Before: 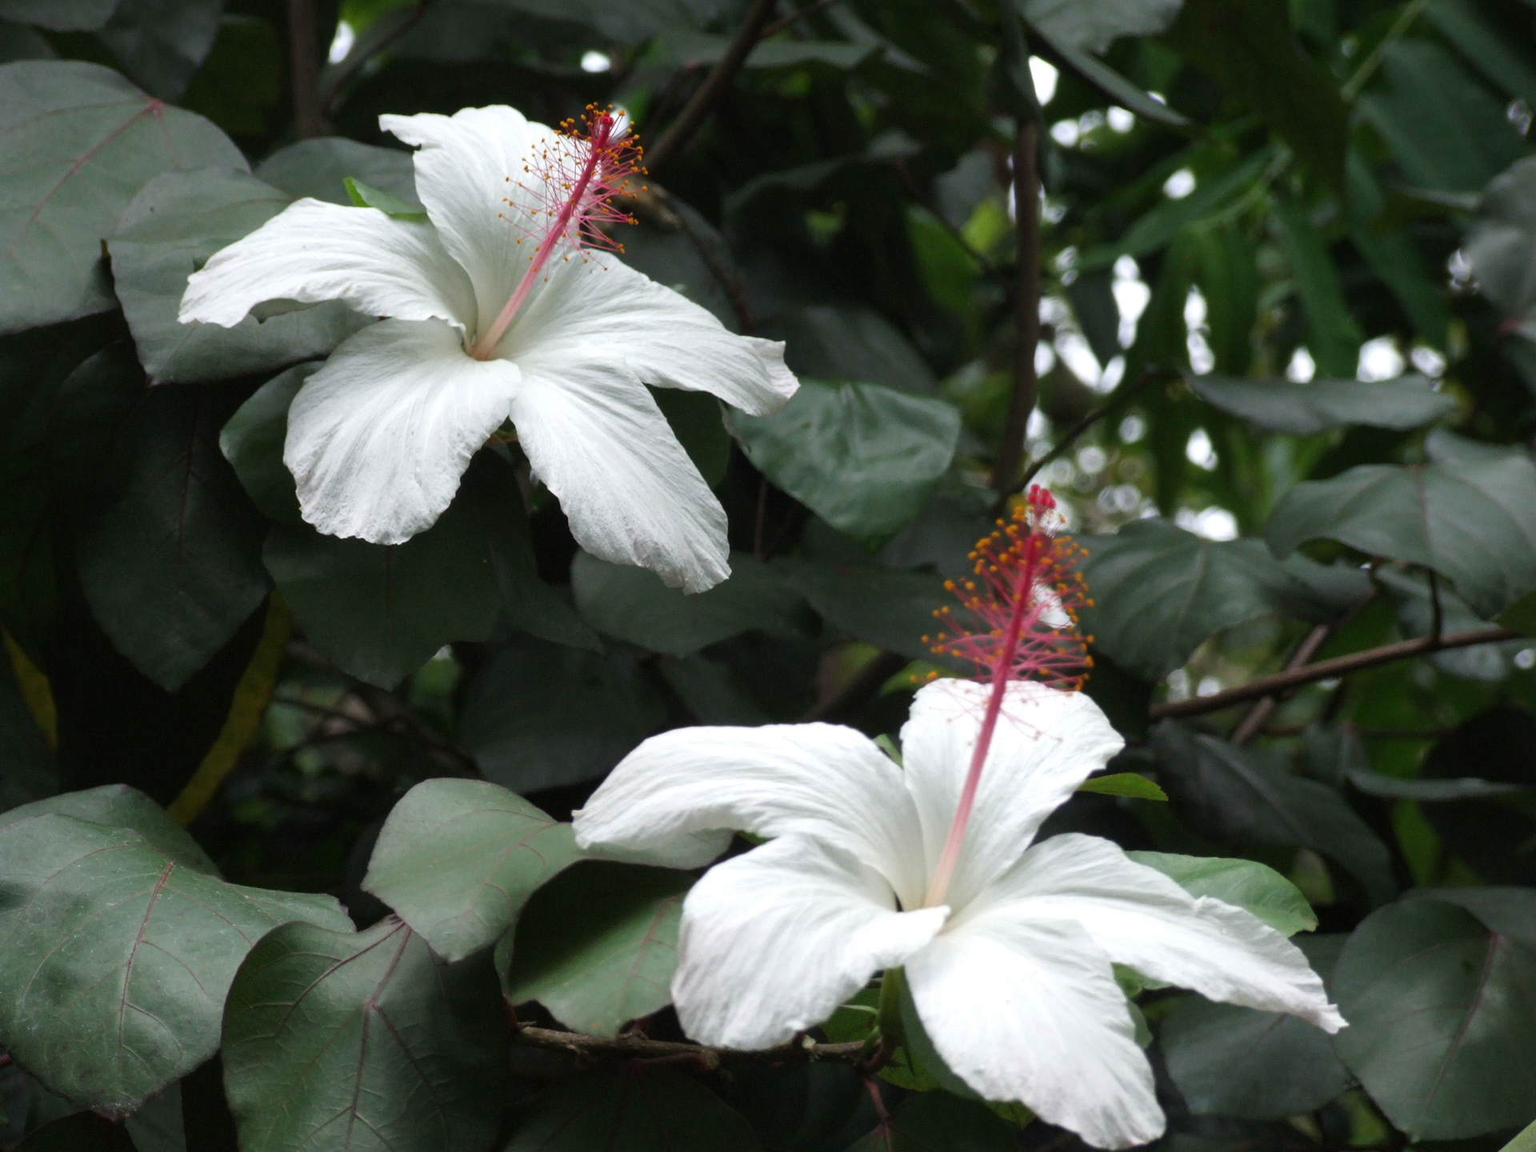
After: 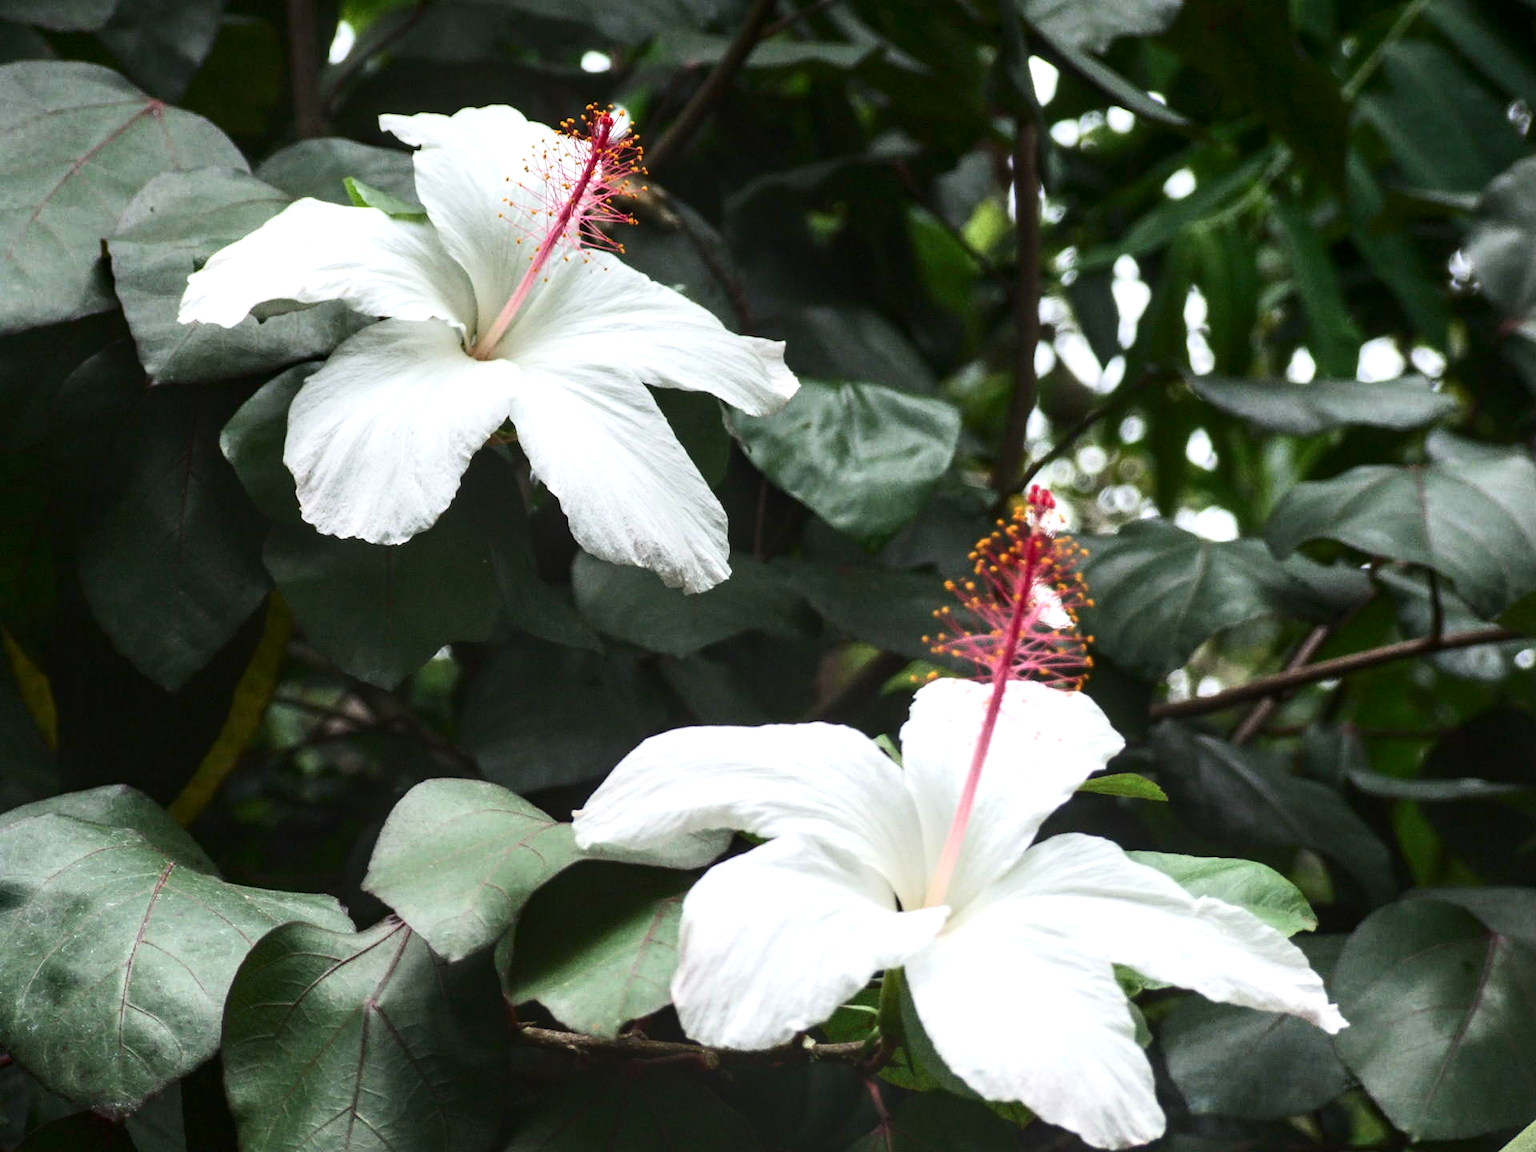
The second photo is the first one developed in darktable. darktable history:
local contrast: on, module defaults
exposure: black level correction 0, exposure 0.7 EV, compensate exposure bias true, compensate highlight preservation false
contrast brightness saturation: contrast 0.28
